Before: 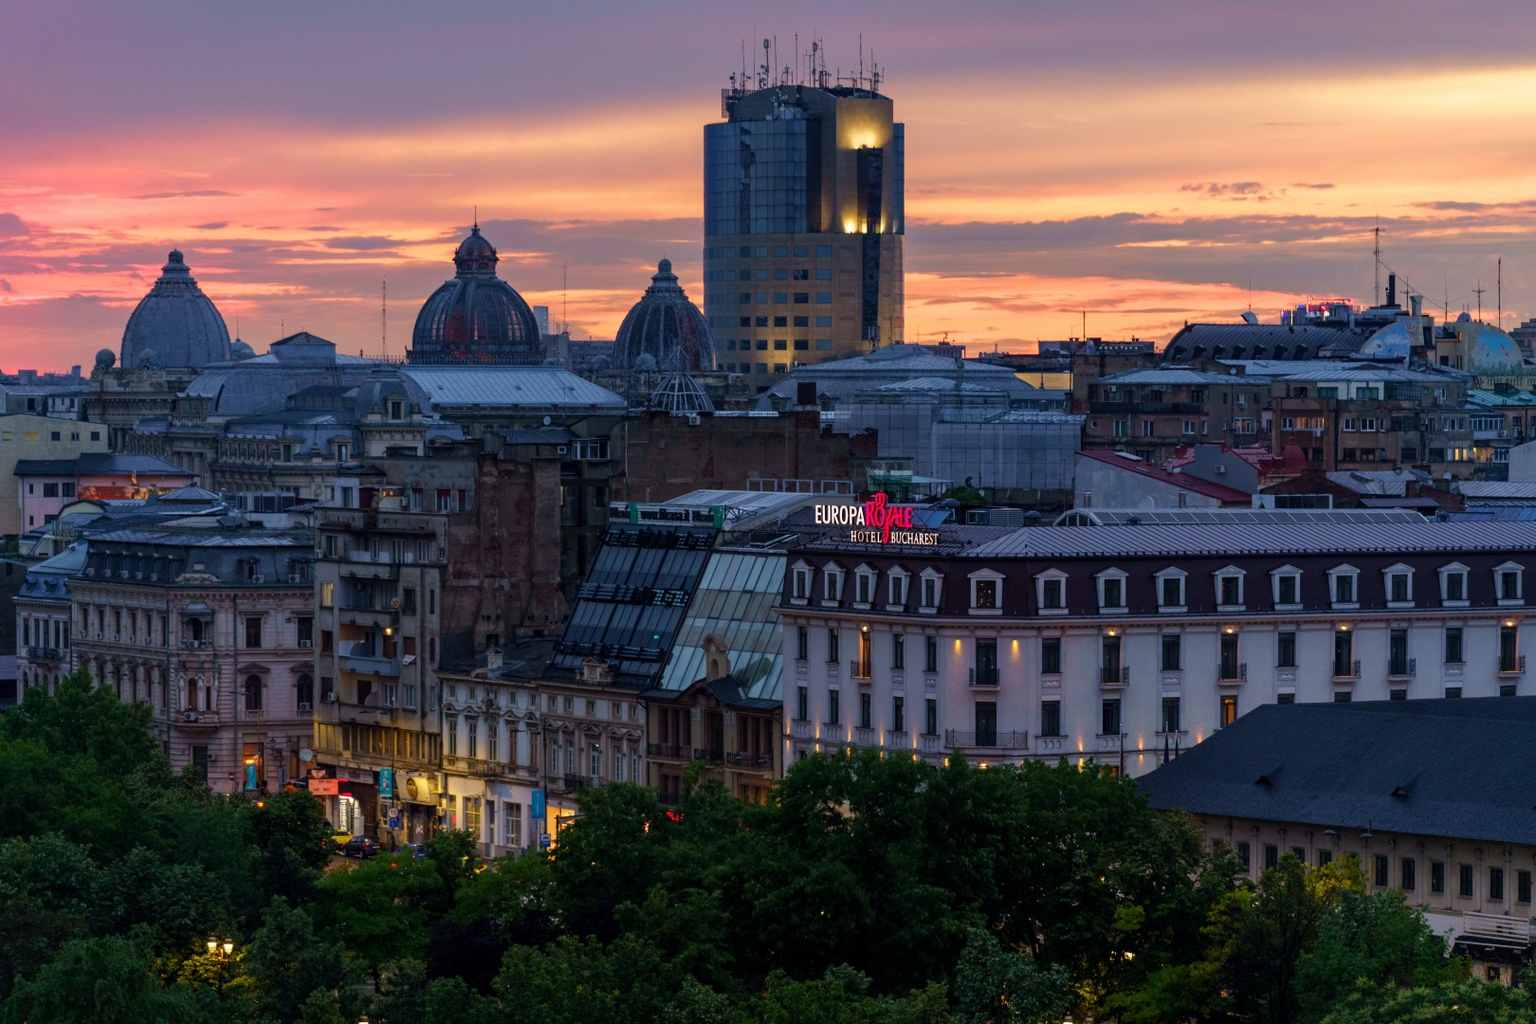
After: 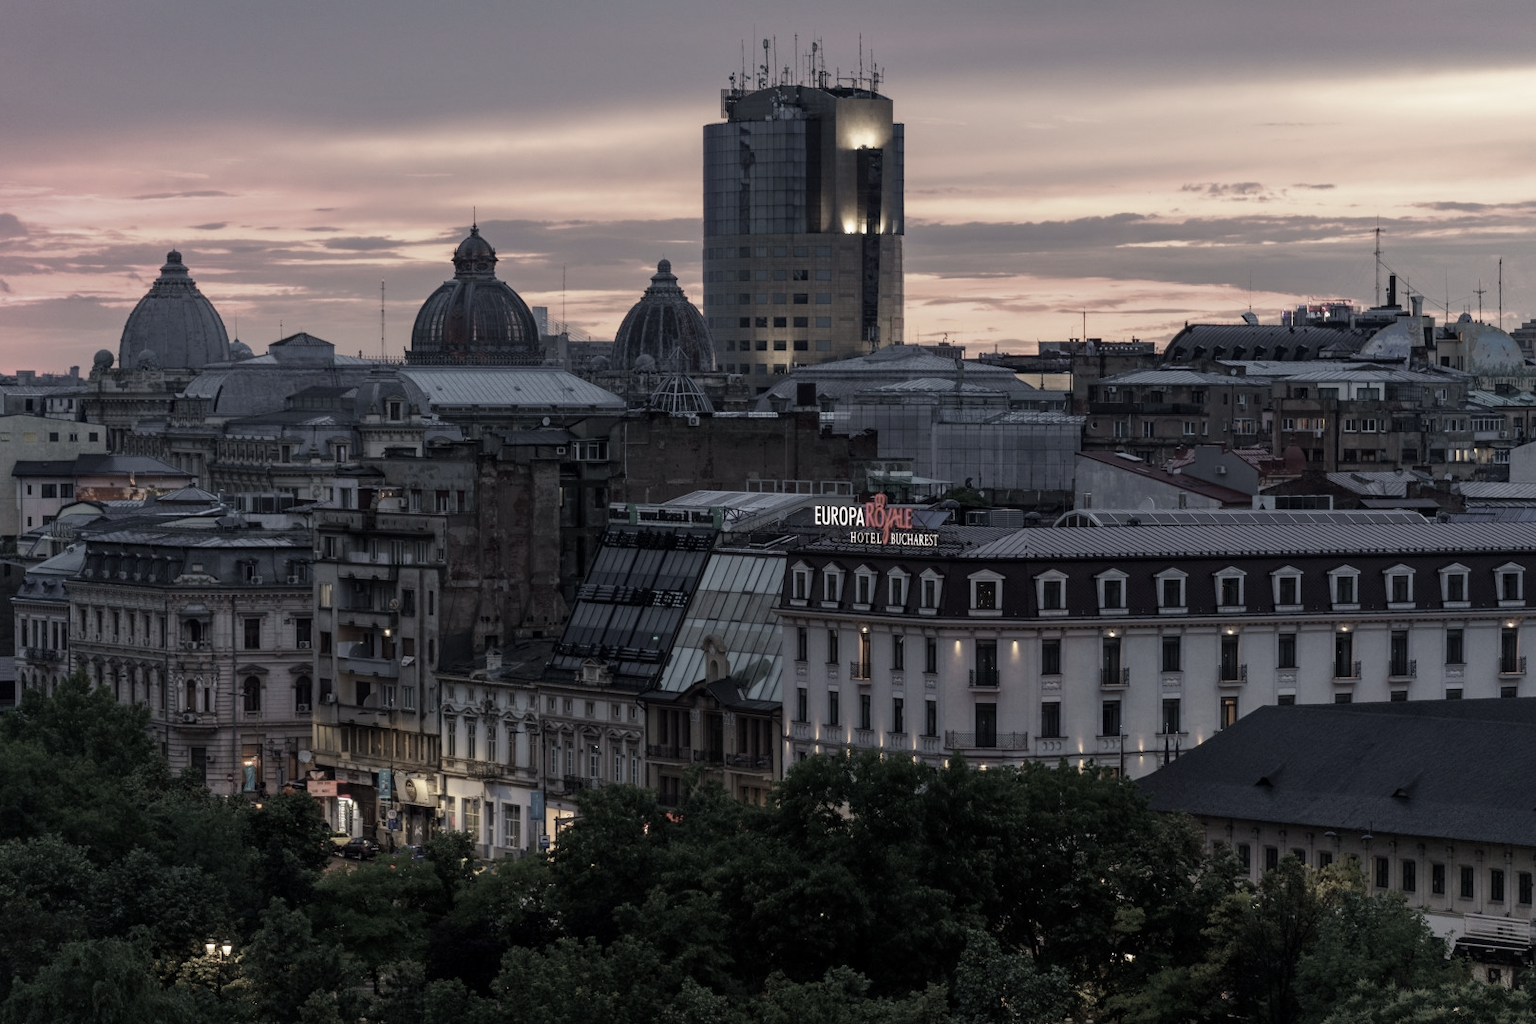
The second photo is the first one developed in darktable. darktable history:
crop and rotate: left 0.126%
color zones: curves: ch1 [(0, 0.153) (0.143, 0.15) (0.286, 0.151) (0.429, 0.152) (0.571, 0.152) (0.714, 0.151) (0.857, 0.151) (1, 0.153)]
